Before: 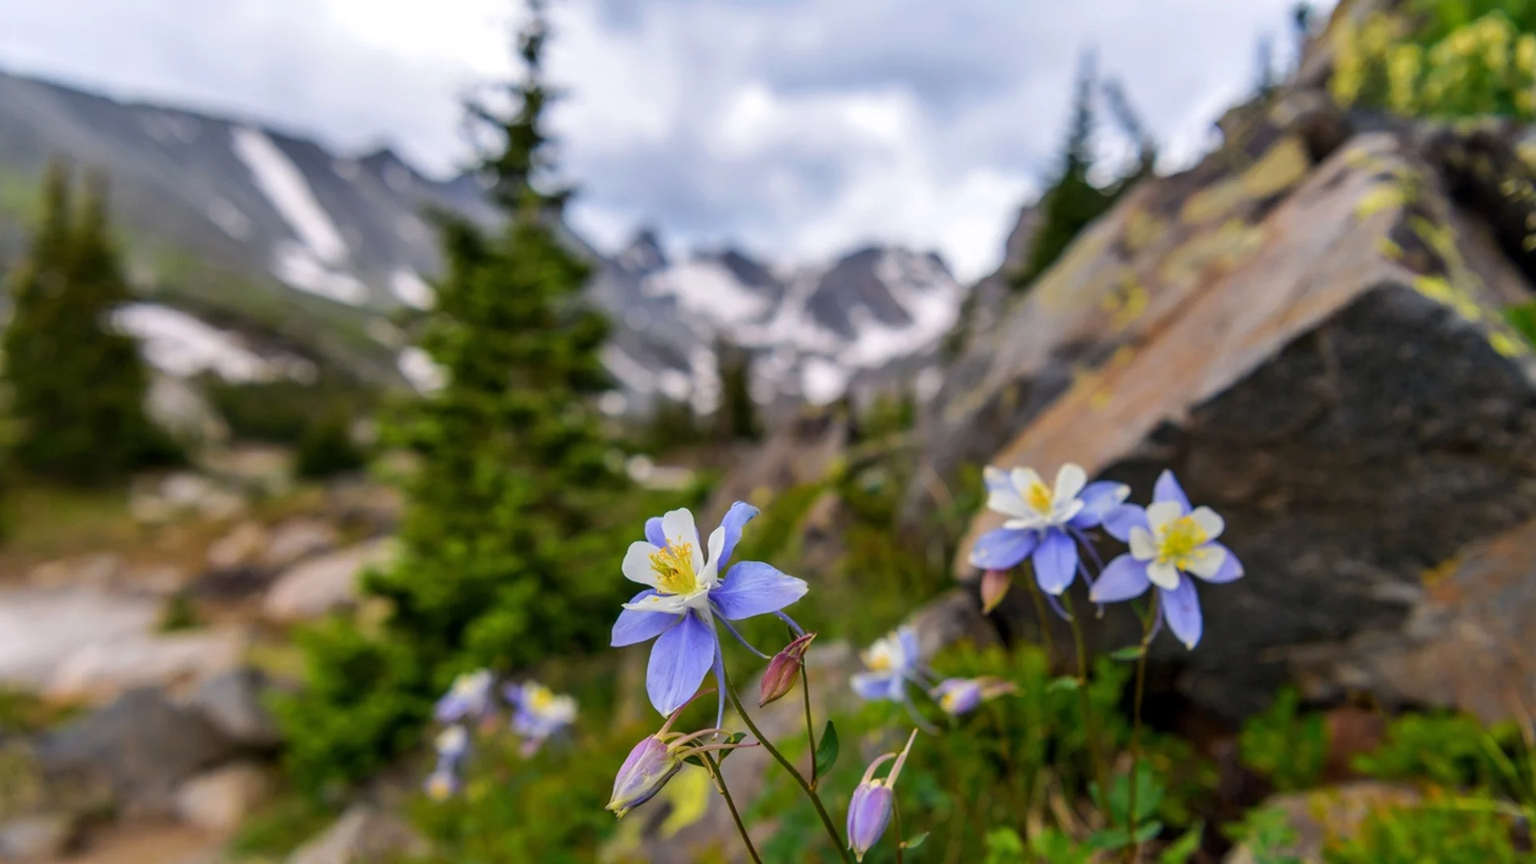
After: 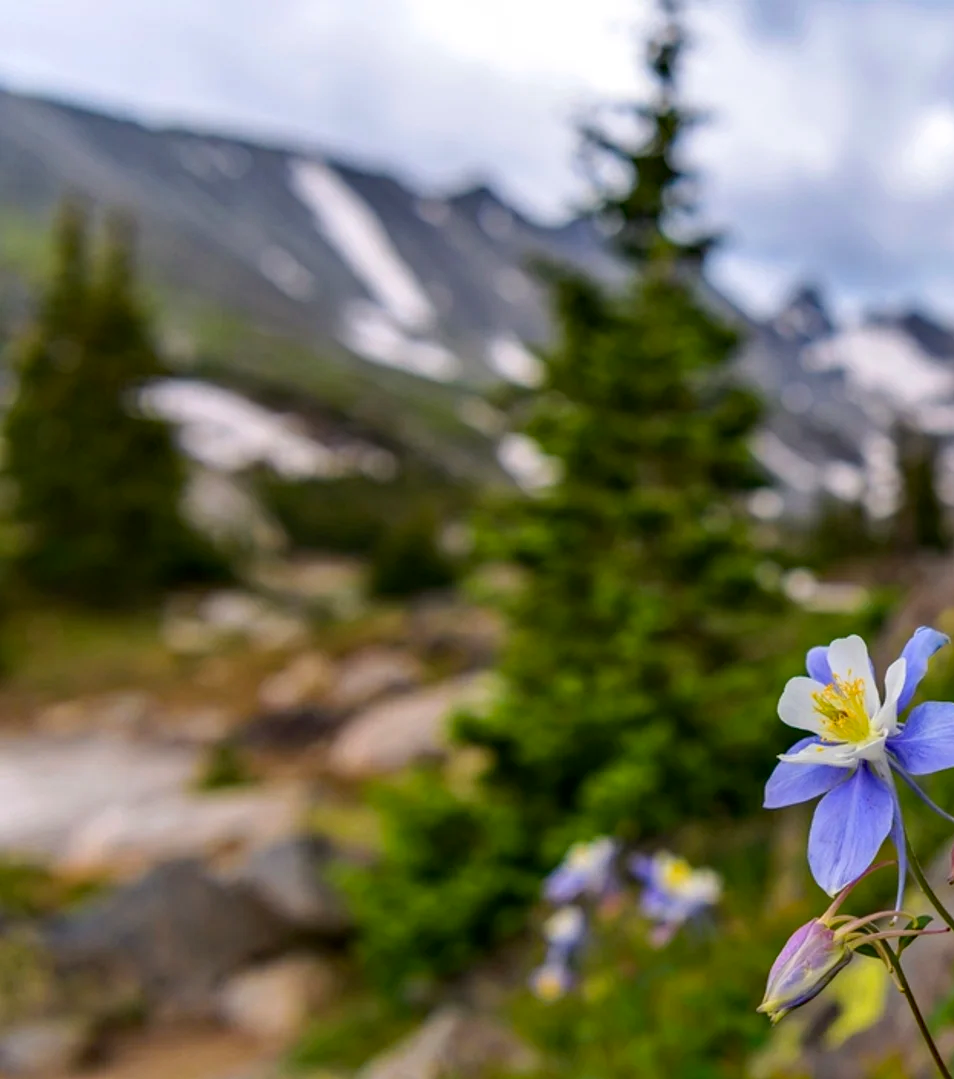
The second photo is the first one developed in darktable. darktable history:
contrast brightness saturation: contrast 0.085, saturation 0.024
haze removal: compatibility mode true, adaptive false
crop and rotate: left 0.006%, top 0%, right 50.298%
